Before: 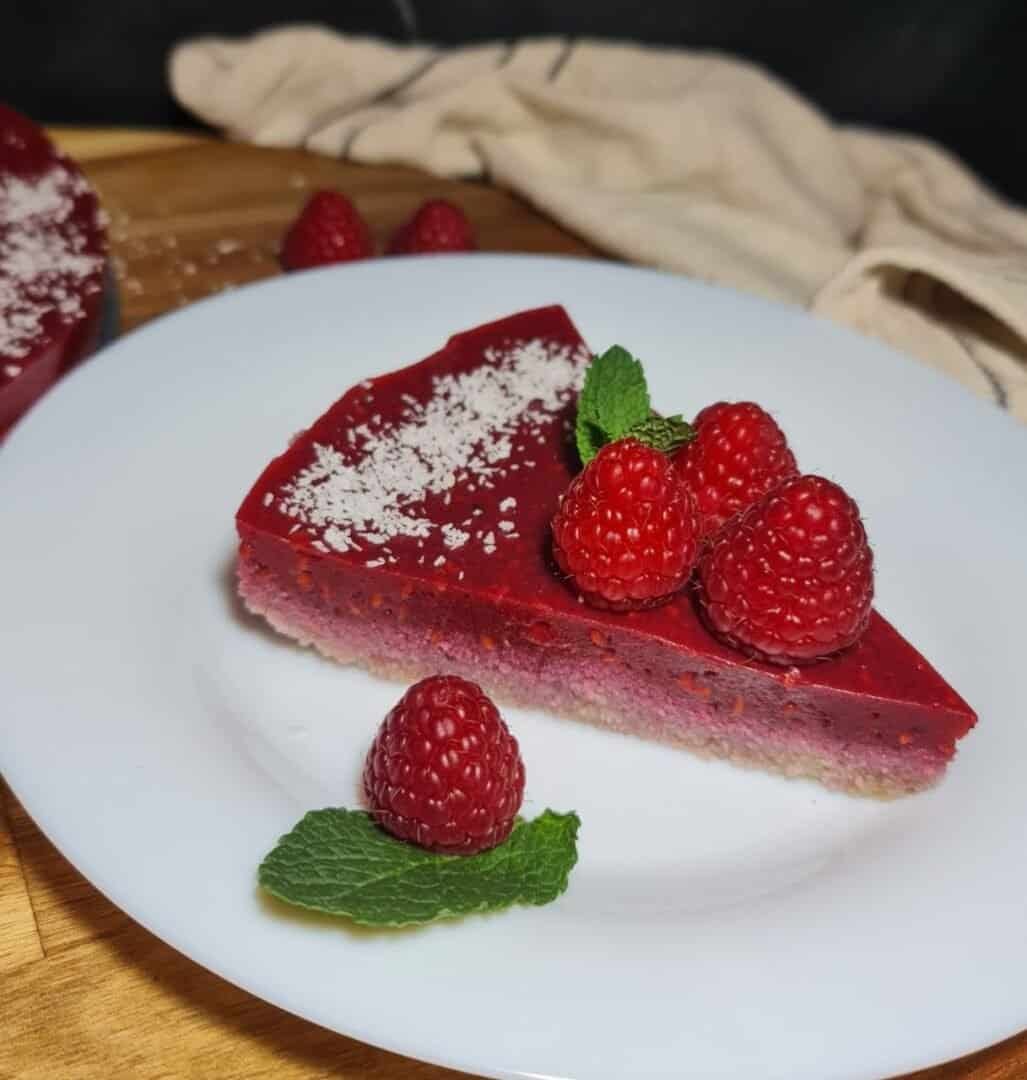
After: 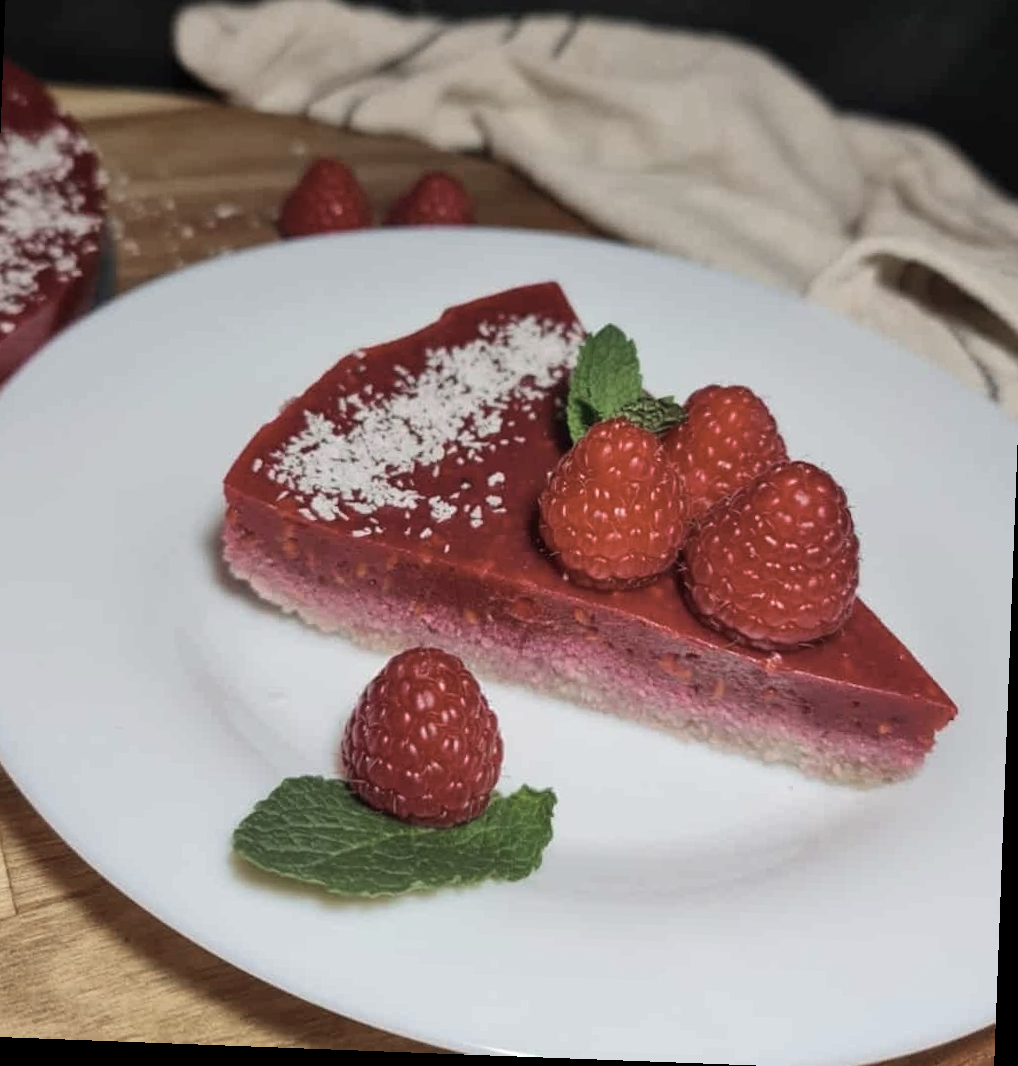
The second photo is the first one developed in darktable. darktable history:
color zones: curves: ch0 [(0, 0.559) (0.153, 0.551) (0.229, 0.5) (0.429, 0.5) (0.571, 0.5) (0.714, 0.5) (0.857, 0.5) (1, 0.559)]; ch1 [(0, 0.417) (0.112, 0.336) (0.213, 0.26) (0.429, 0.34) (0.571, 0.35) (0.683, 0.331) (0.857, 0.344) (1, 0.417)]
crop and rotate: angle -2.16°, left 3.103%, top 3.961%, right 1.401%, bottom 0.654%
